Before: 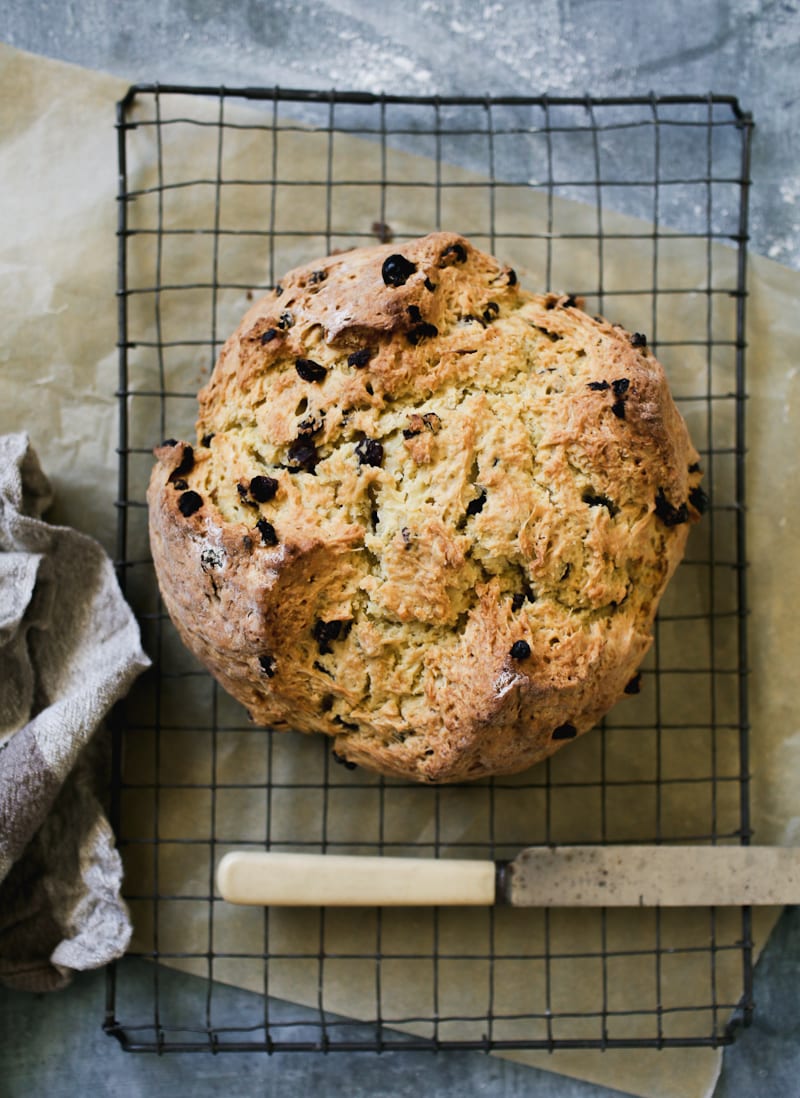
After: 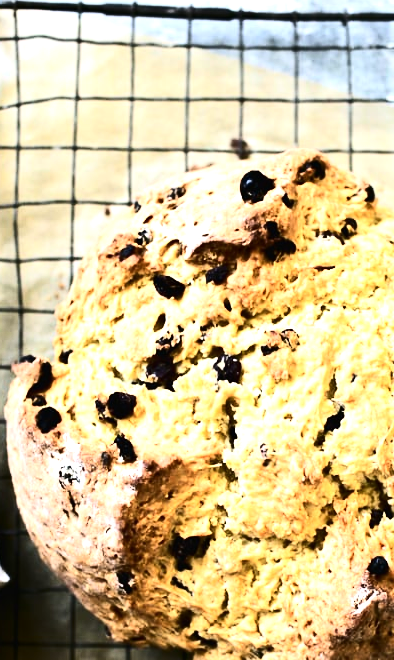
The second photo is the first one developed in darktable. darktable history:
exposure: black level correction -0.002, exposure 0.708 EV, compensate exposure bias true, compensate highlight preservation false
crop: left 17.835%, top 7.675%, right 32.881%, bottom 32.213%
contrast brightness saturation: contrast 0.28
tone equalizer: -8 EV -0.75 EV, -7 EV -0.7 EV, -6 EV -0.6 EV, -5 EV -0.4 EV, -3 EV 0.4 EV, -2 EV 0.6 EV, -1 EV 0.7 EV, +0 EV 0.75 EV, edges refinement/feathering 500, mask exposure compensation -1.57 EV, preserve details no
